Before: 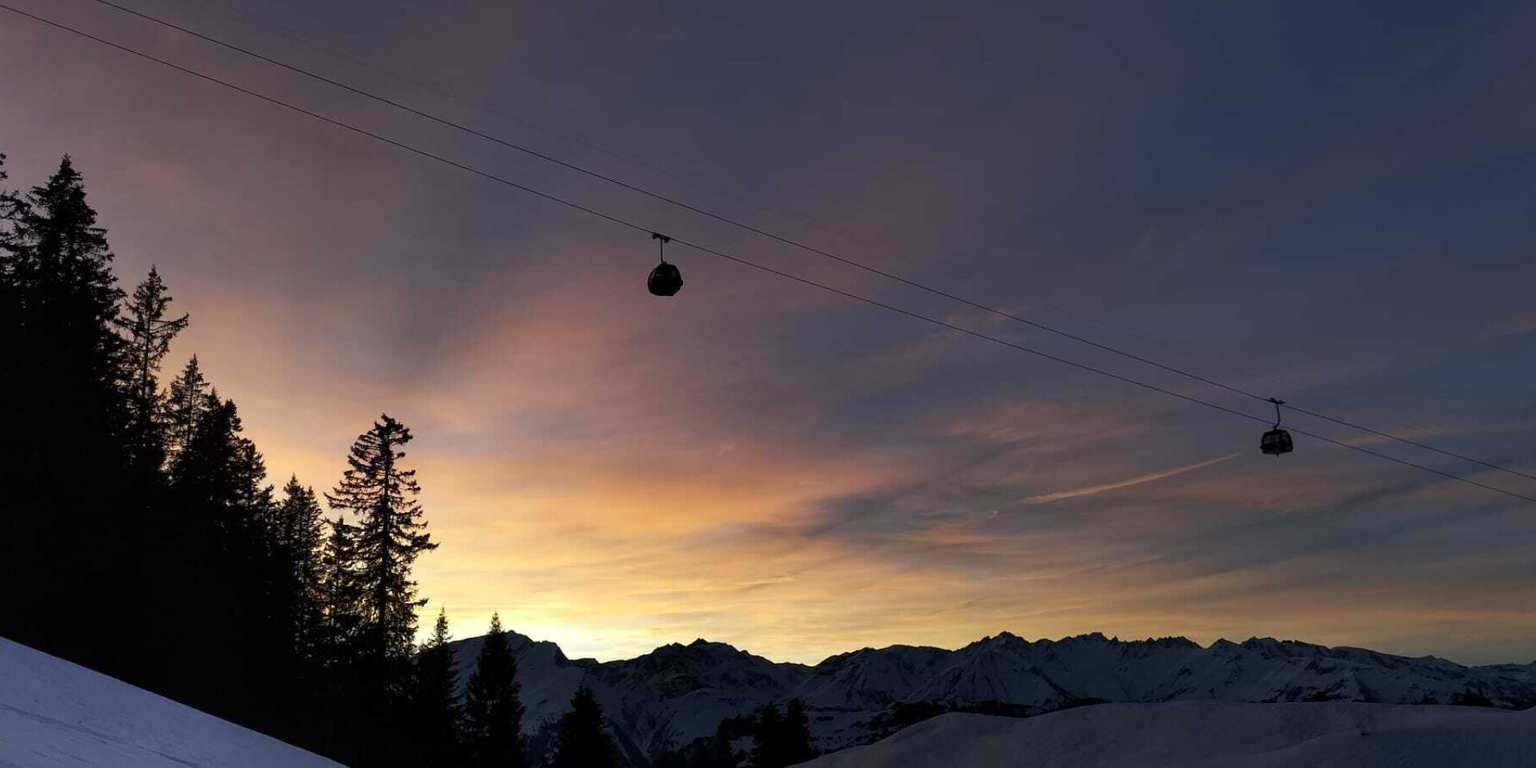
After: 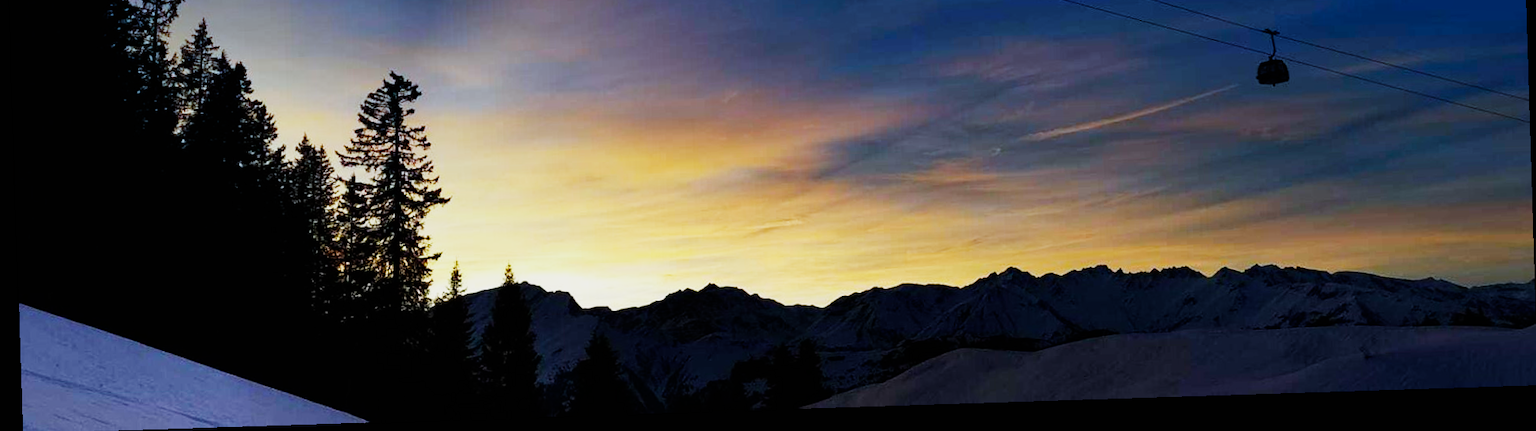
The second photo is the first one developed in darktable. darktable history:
crop and rotate: top 46.237%
color balance rgb: perceptual saturation grading › global saturation 25%, global vibrance 20%
exposure: exposure 0.515 EV, compensate highlight preservation false
tone equalizer: -8 EV -1.84 EV, -7 EV -1.16 EV, -6 EV -1.62 EV, smoothing diameter 25%, edges refinement/feathering 10, preserve details guided filter
rotate and perspective: rotation -1.77°, lens shift (horizontal) 0.004, automatic cropping off
graduated density: density 2.02 EV, hardness 44%, rotation 0.374°, offset 8.21, hue 208.8°, saturation 97%
sigmoid: contrast 1.7, skew -0.1, preserve hue 0%, red attenuation 0.1, red rotation 0.035, green attenuation 0.1, green rotation -0.017, blue attenuation 0.15, blue rotation -0.052, base primaries Rec2020
